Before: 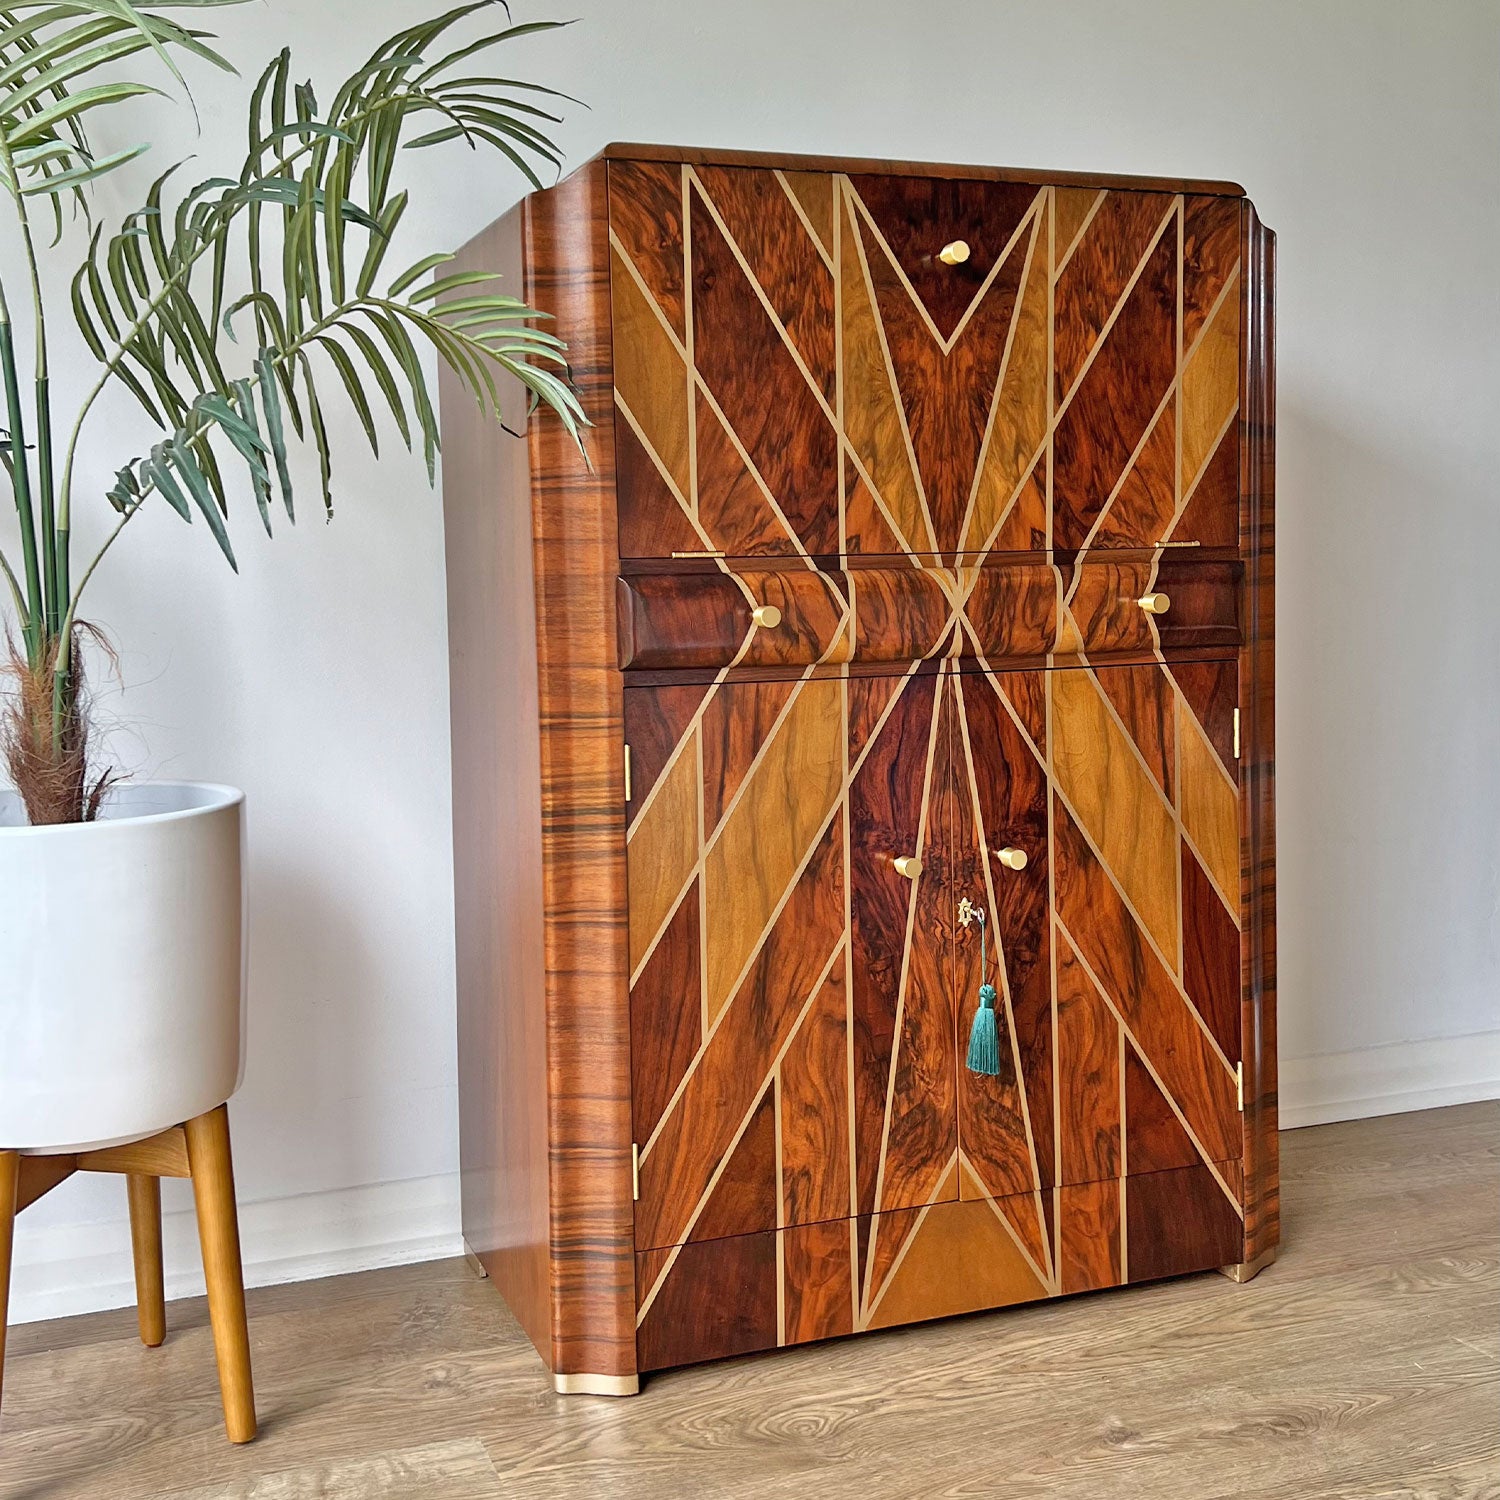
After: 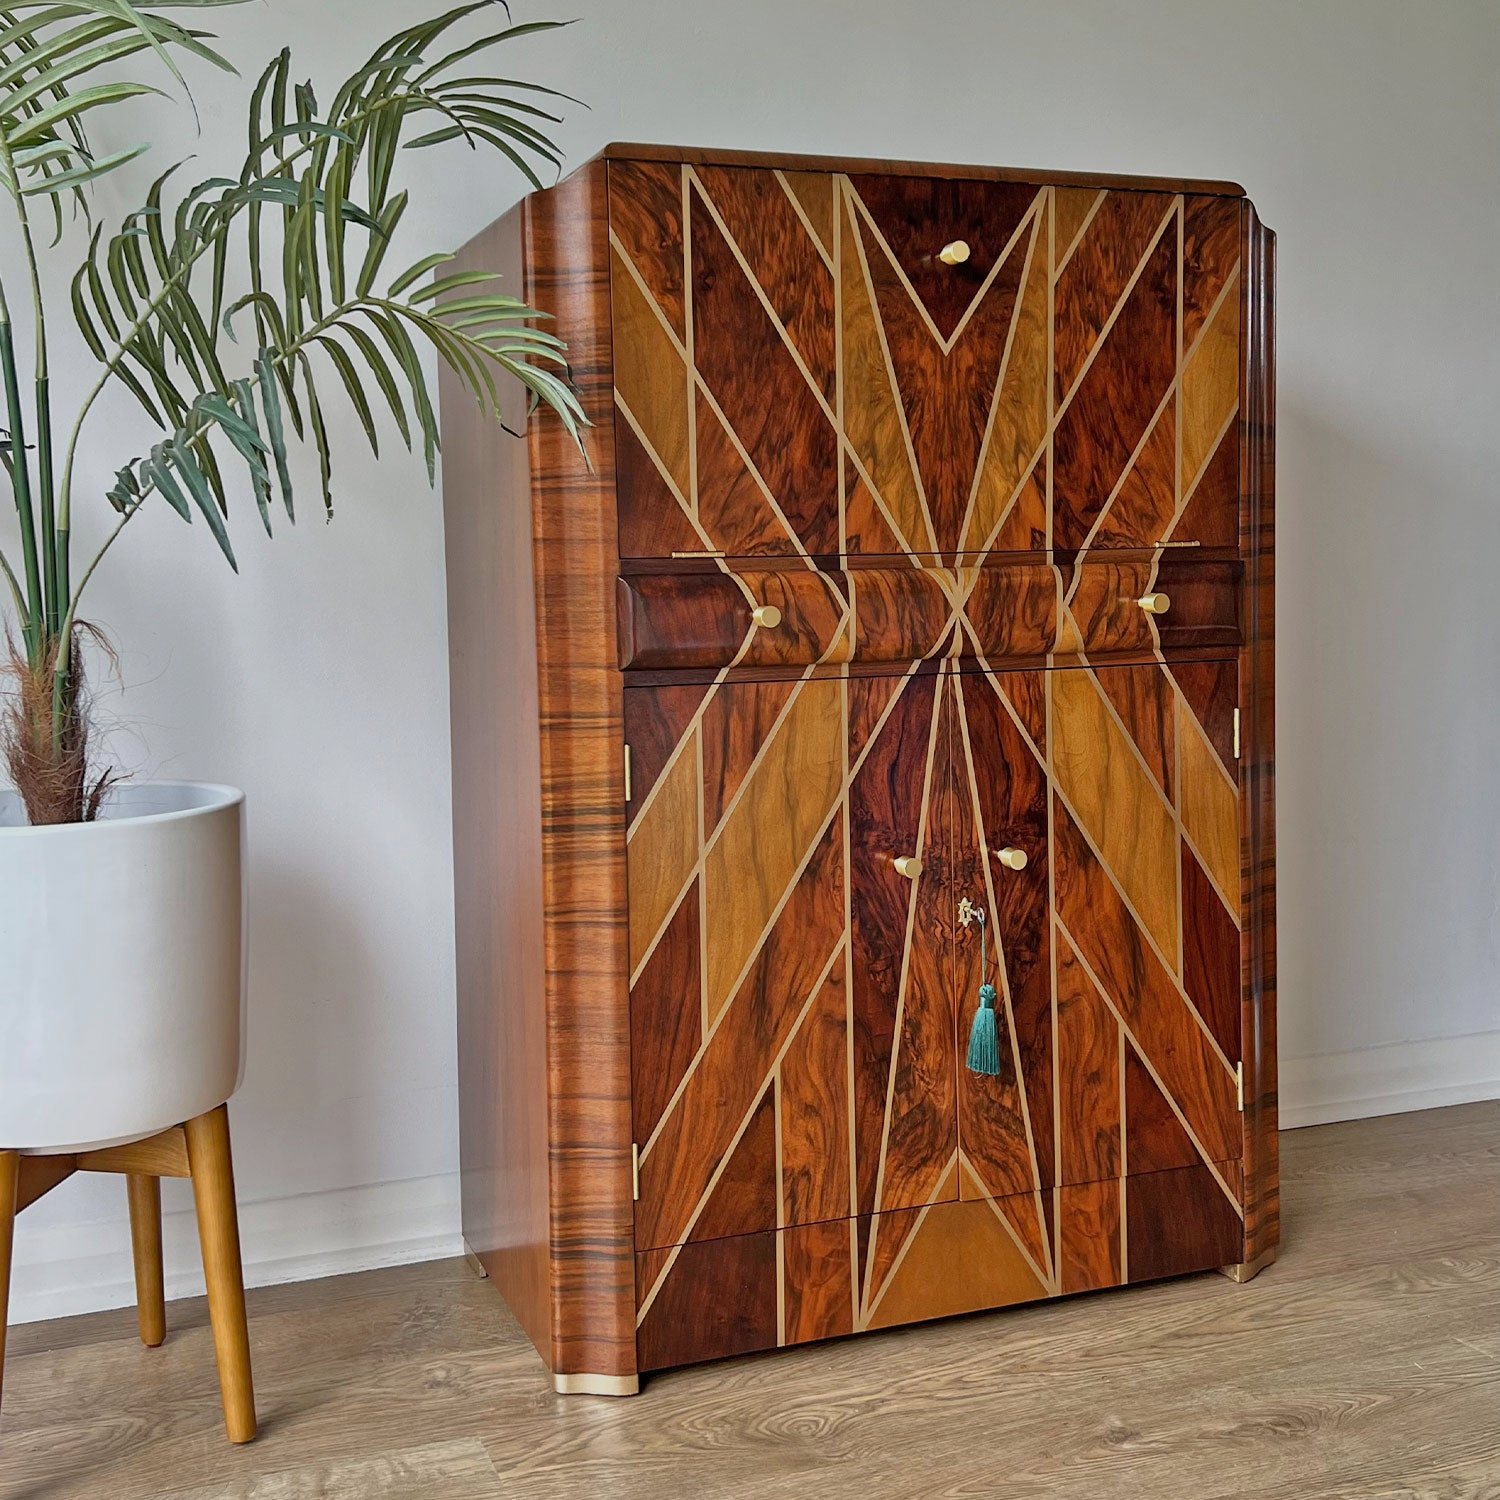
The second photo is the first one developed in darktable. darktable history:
color balance: mode lift, gamma, gain (sRGB)
exposure: exposure -0.462 EV, compensate highlight preservation false
